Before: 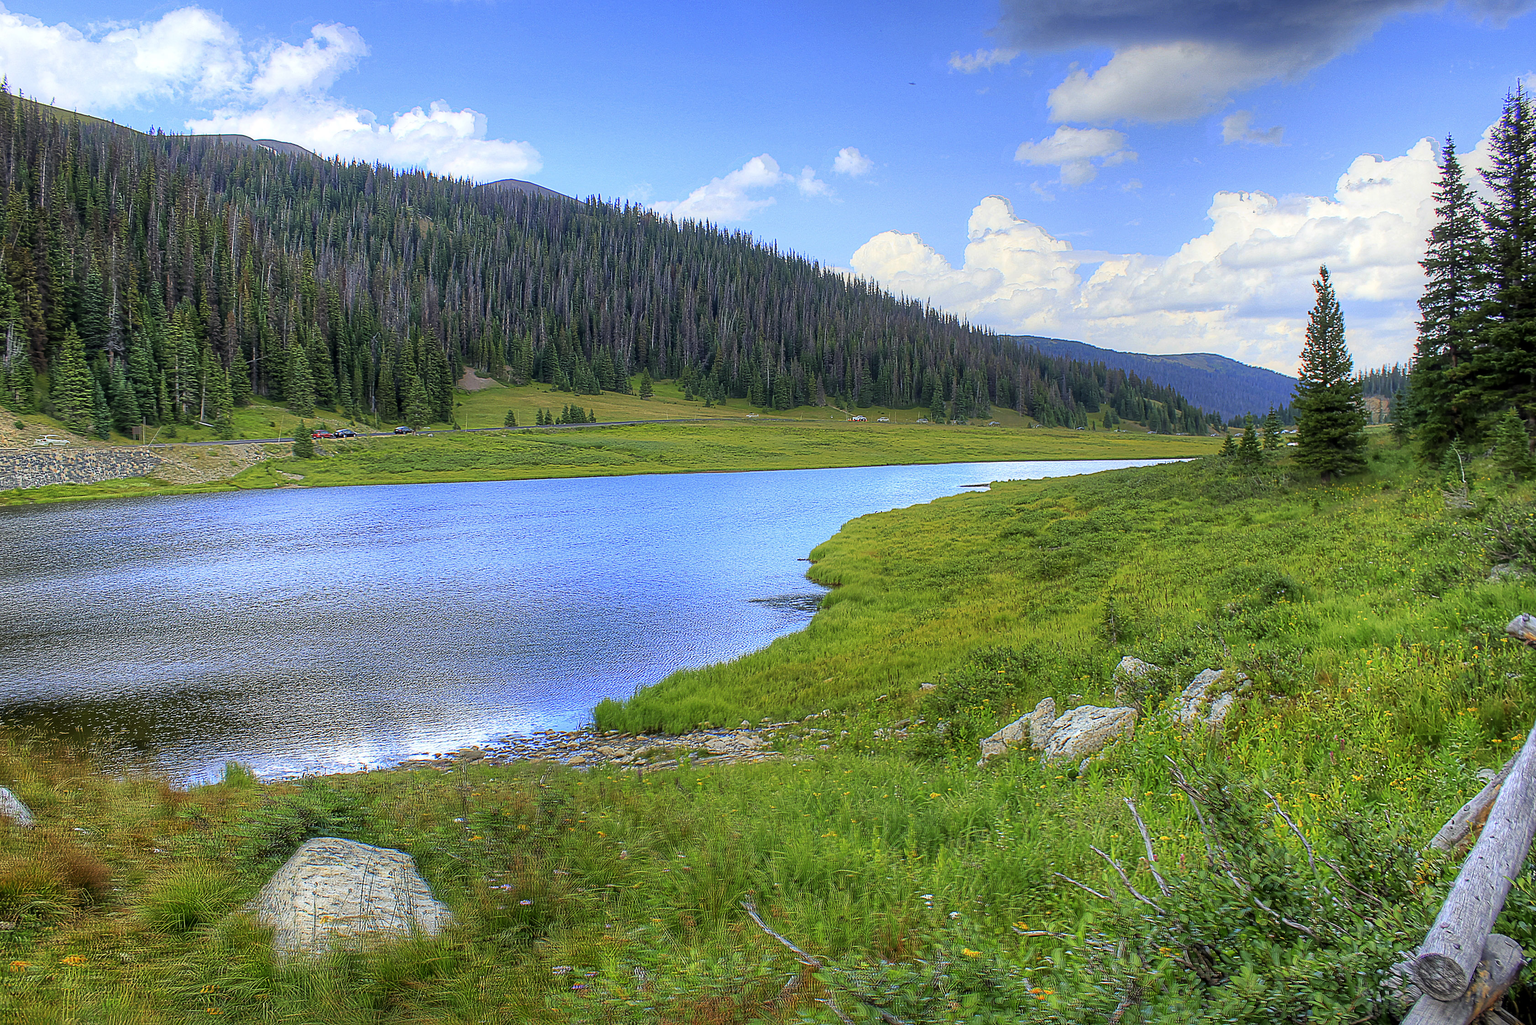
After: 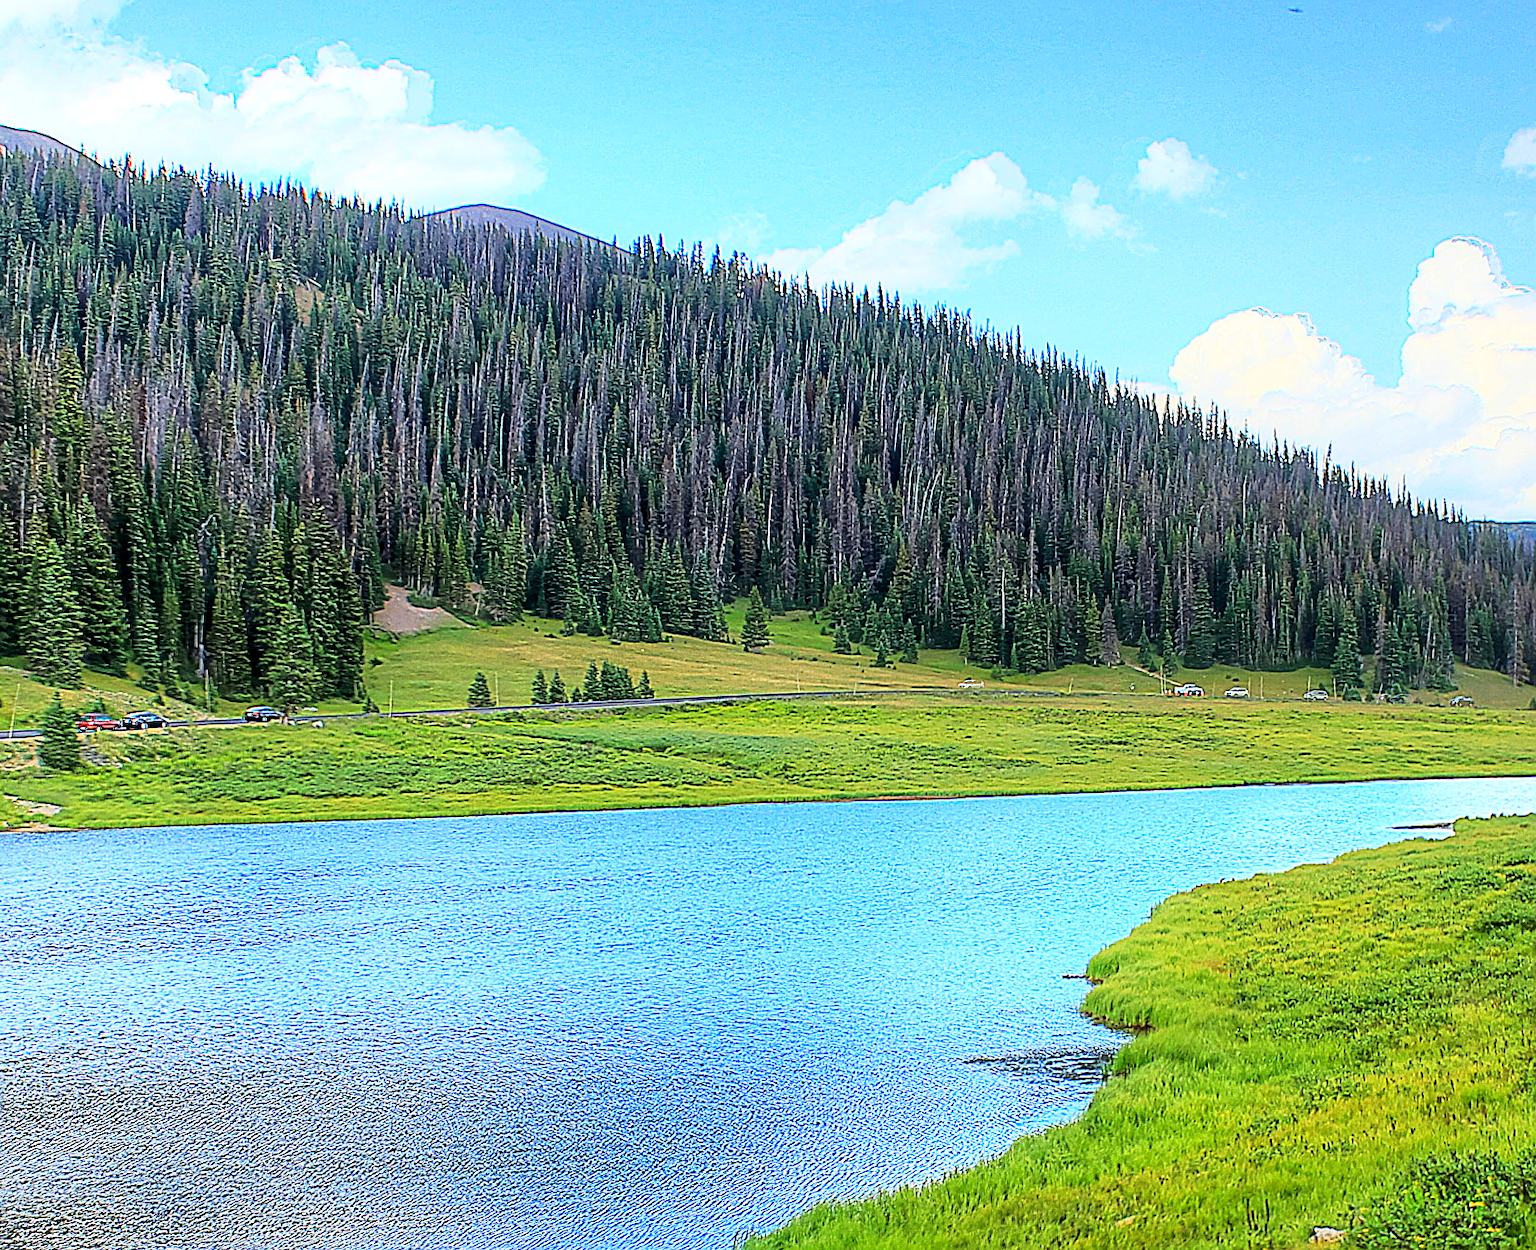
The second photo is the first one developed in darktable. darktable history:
base curve: curves: ch0 [(0, 0) (0.028, 0.03) (0.121, 0.232) (0.46, 0.748) (0.859, 0.968) (1, 1)]
crop: left 17.835%, top 7.675%, right 32.881%, bottom 32.213%
sharpen: on, module defaults
